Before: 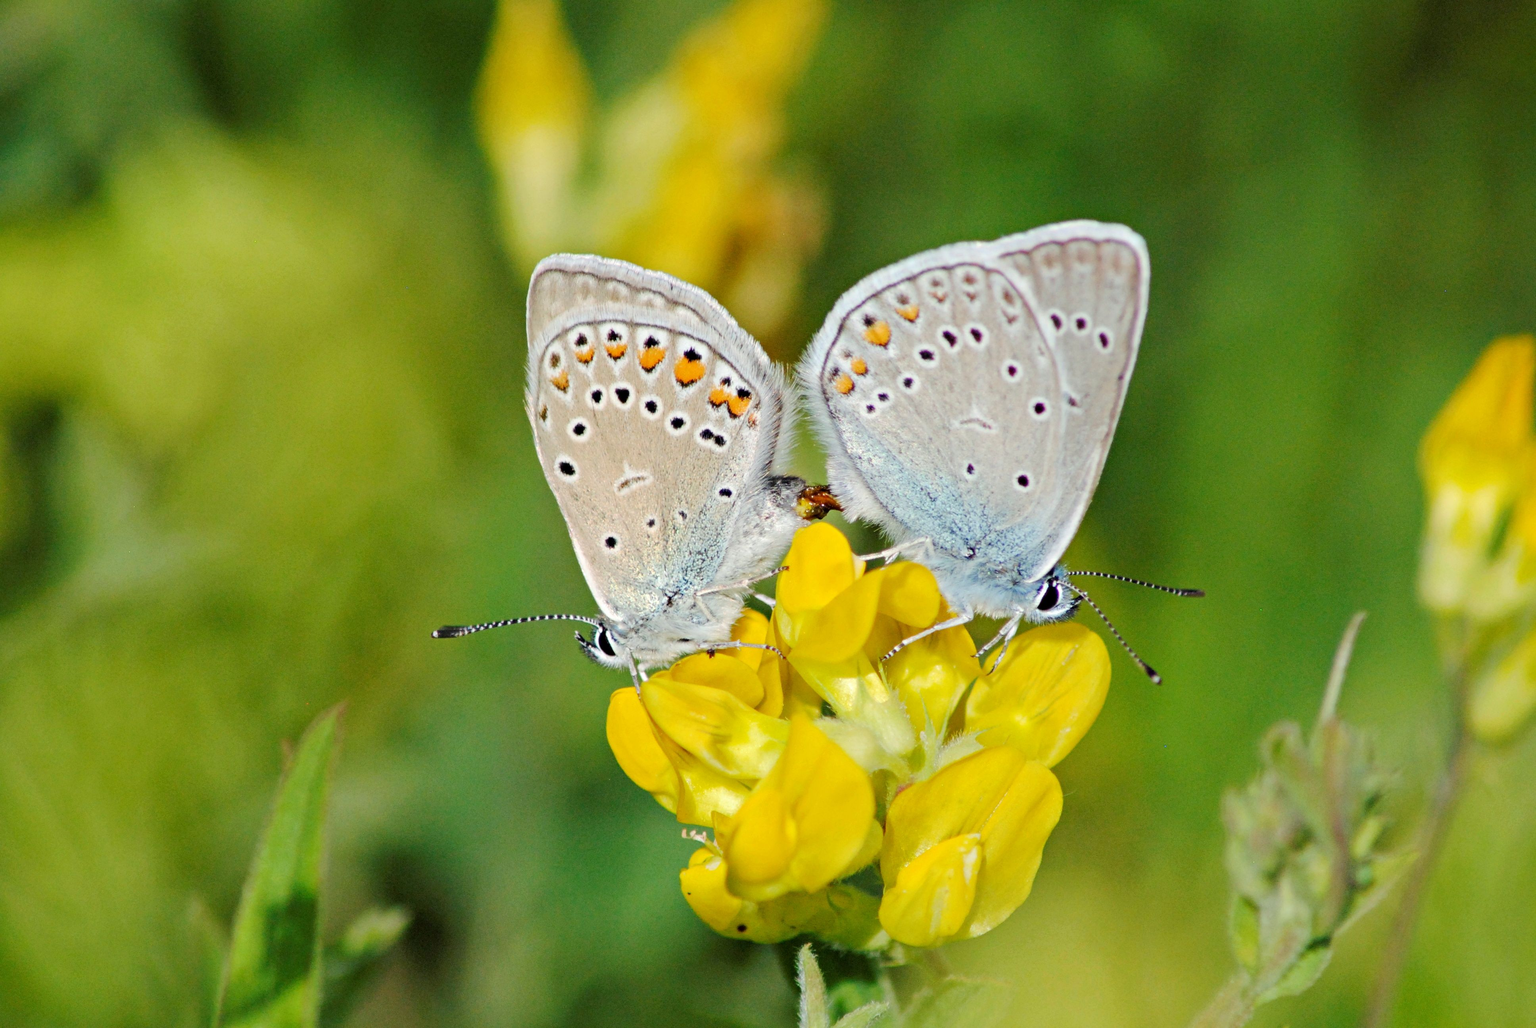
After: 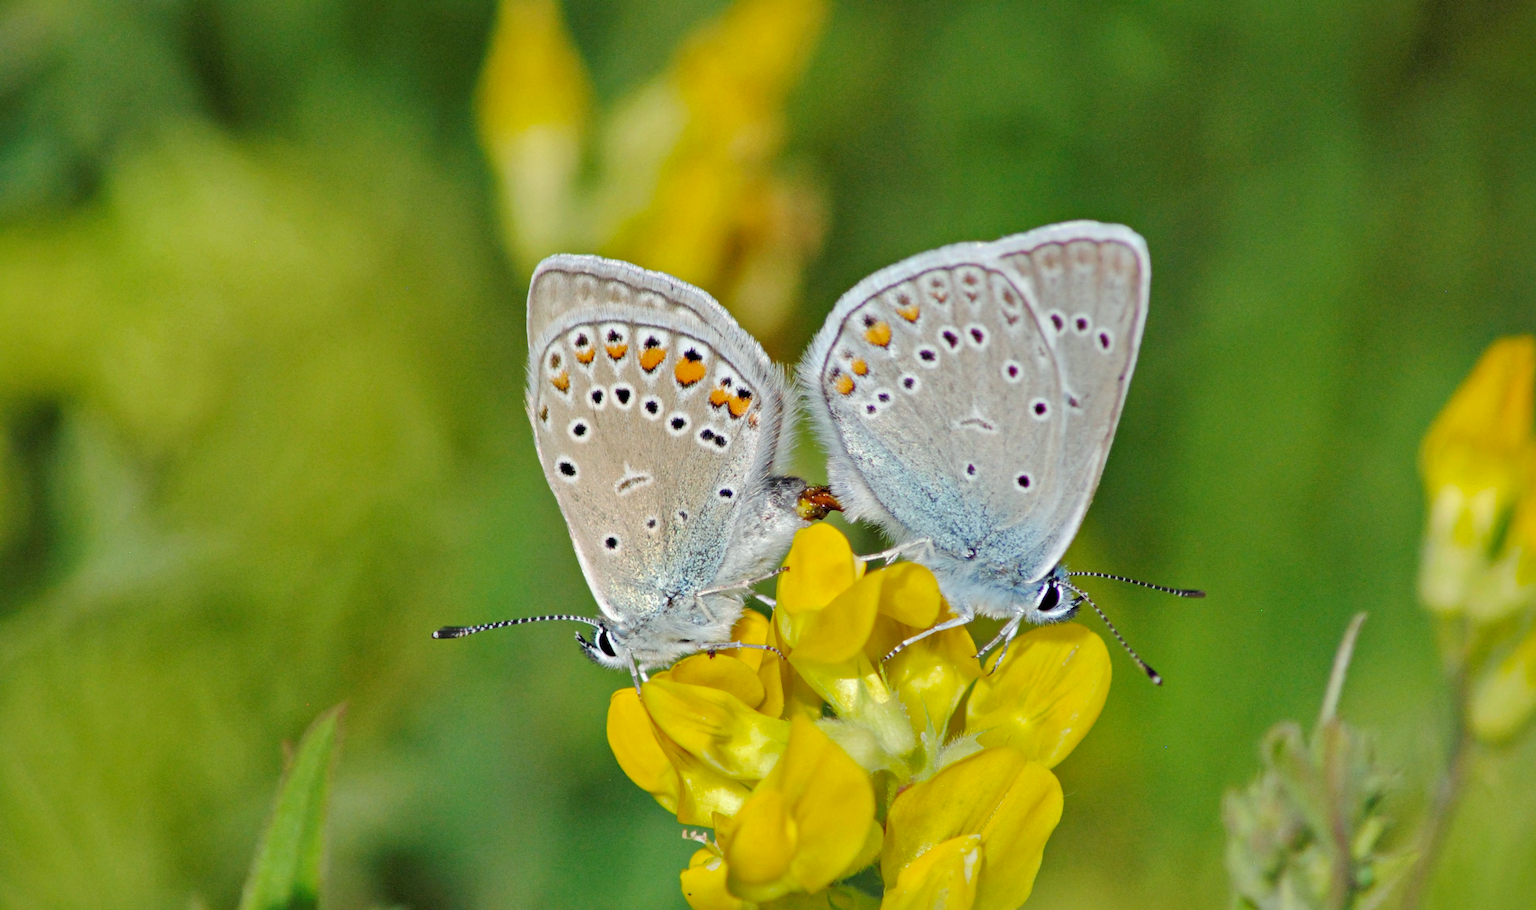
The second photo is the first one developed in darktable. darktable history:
crop and rotate: top 0%, bottom 11.49%
white balance: red 0.986, blue 1.01
shadows and highlights: on, module defaults
